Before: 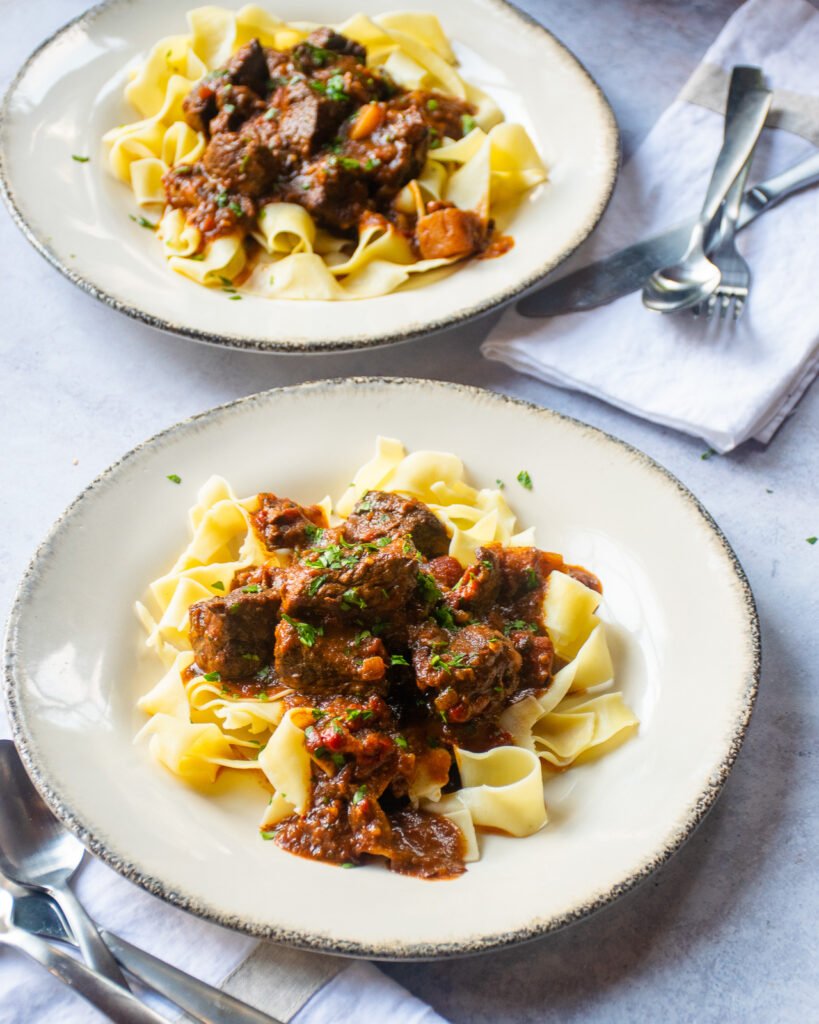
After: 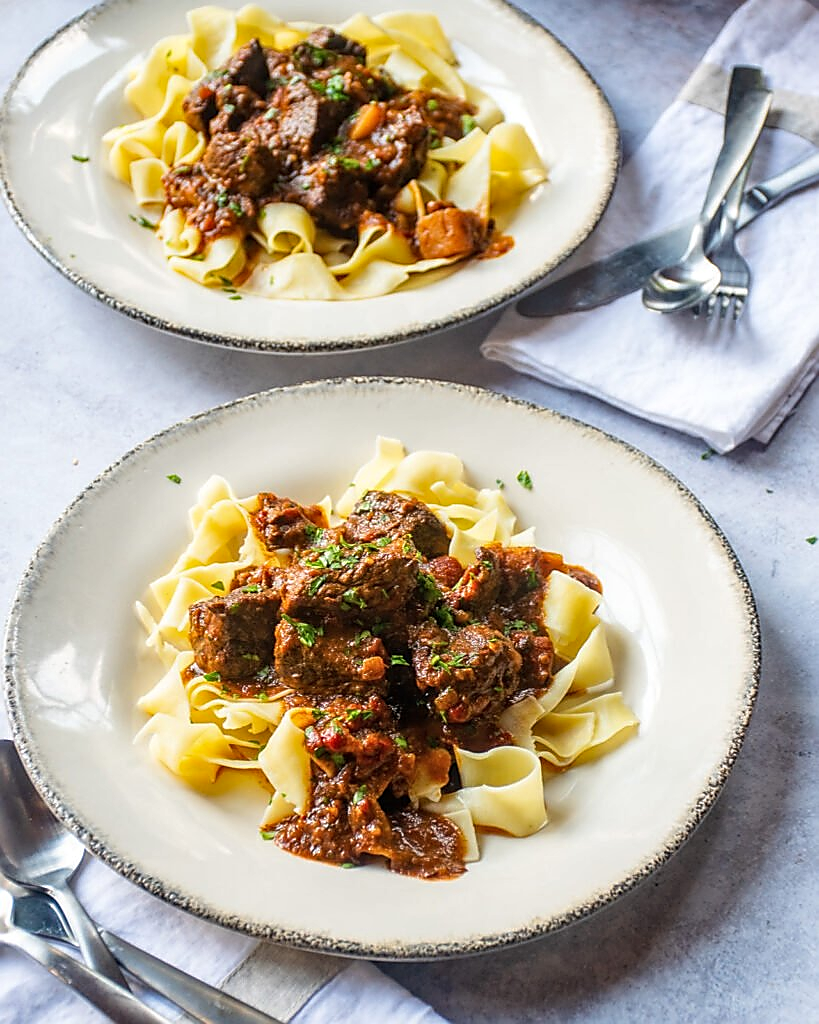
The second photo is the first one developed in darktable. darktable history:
local contrast: on, module defaults
sharpen: radius 1.377, amount 1.268, threshold 0.661
